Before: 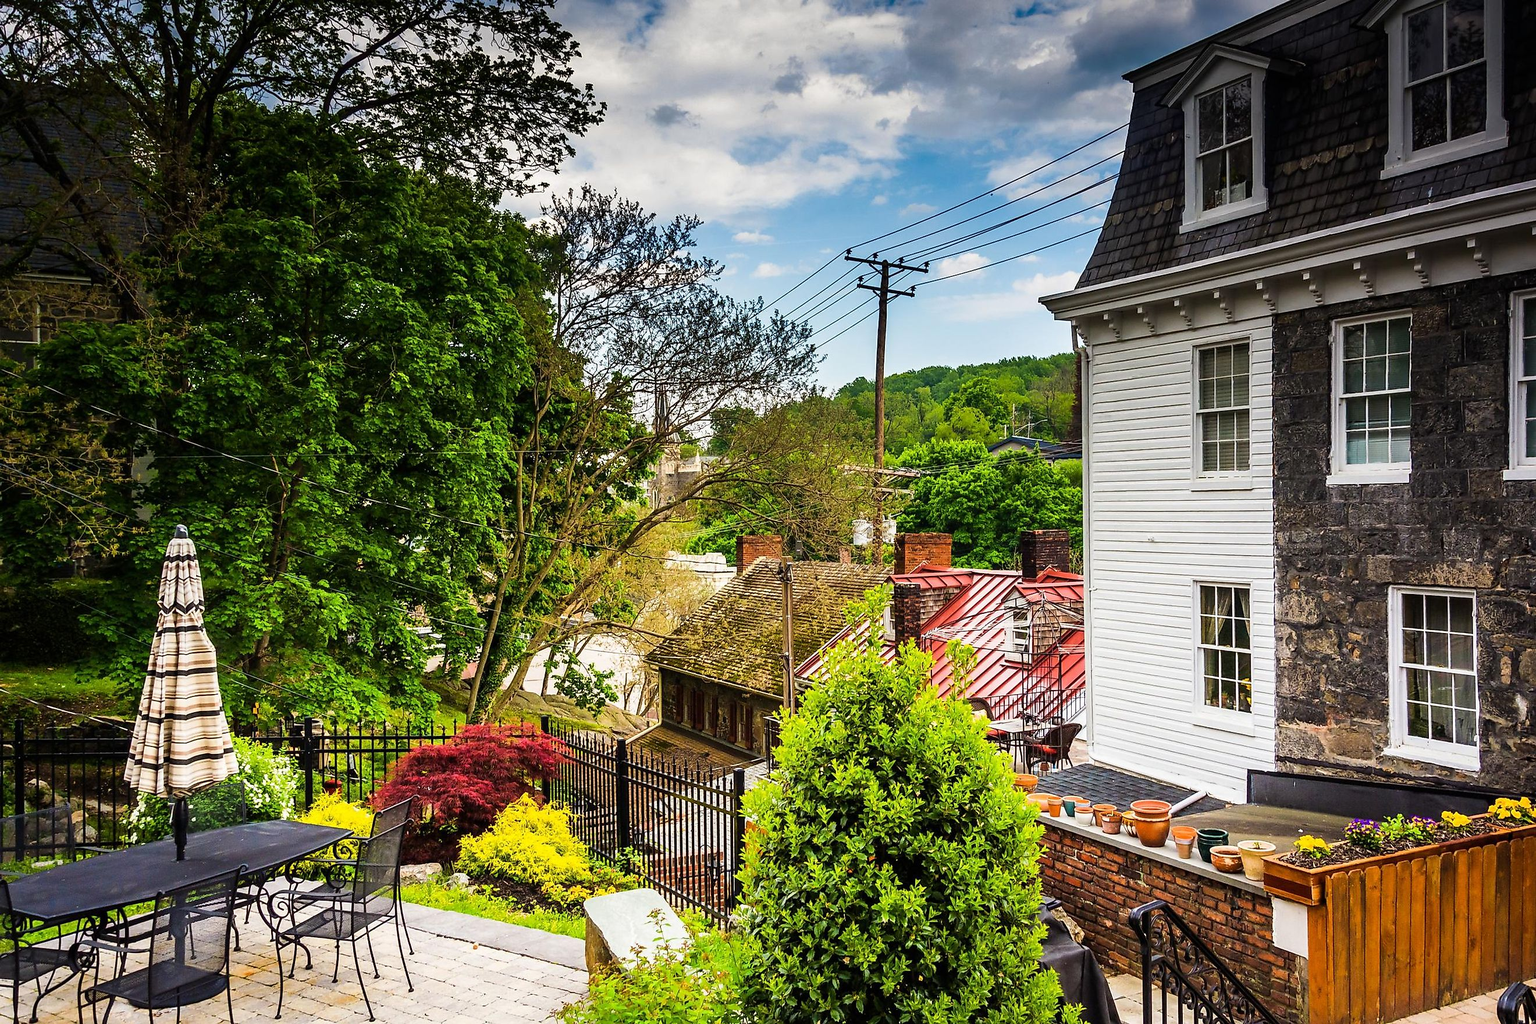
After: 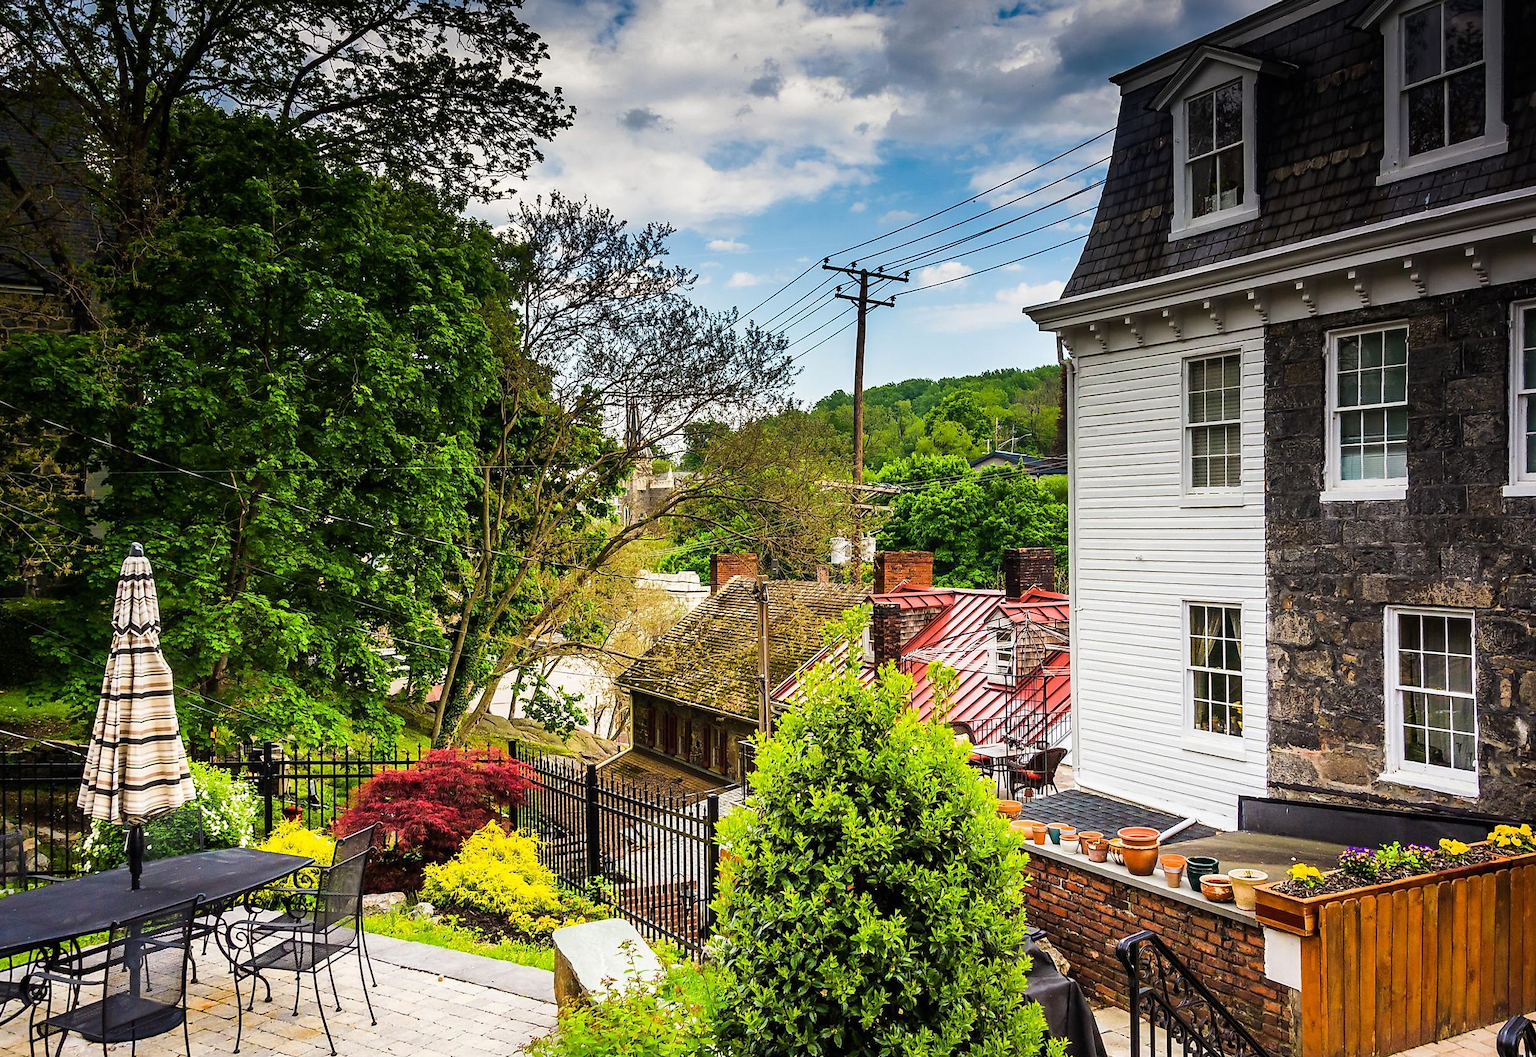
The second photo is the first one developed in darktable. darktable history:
crop and rotate: left 3.237%
